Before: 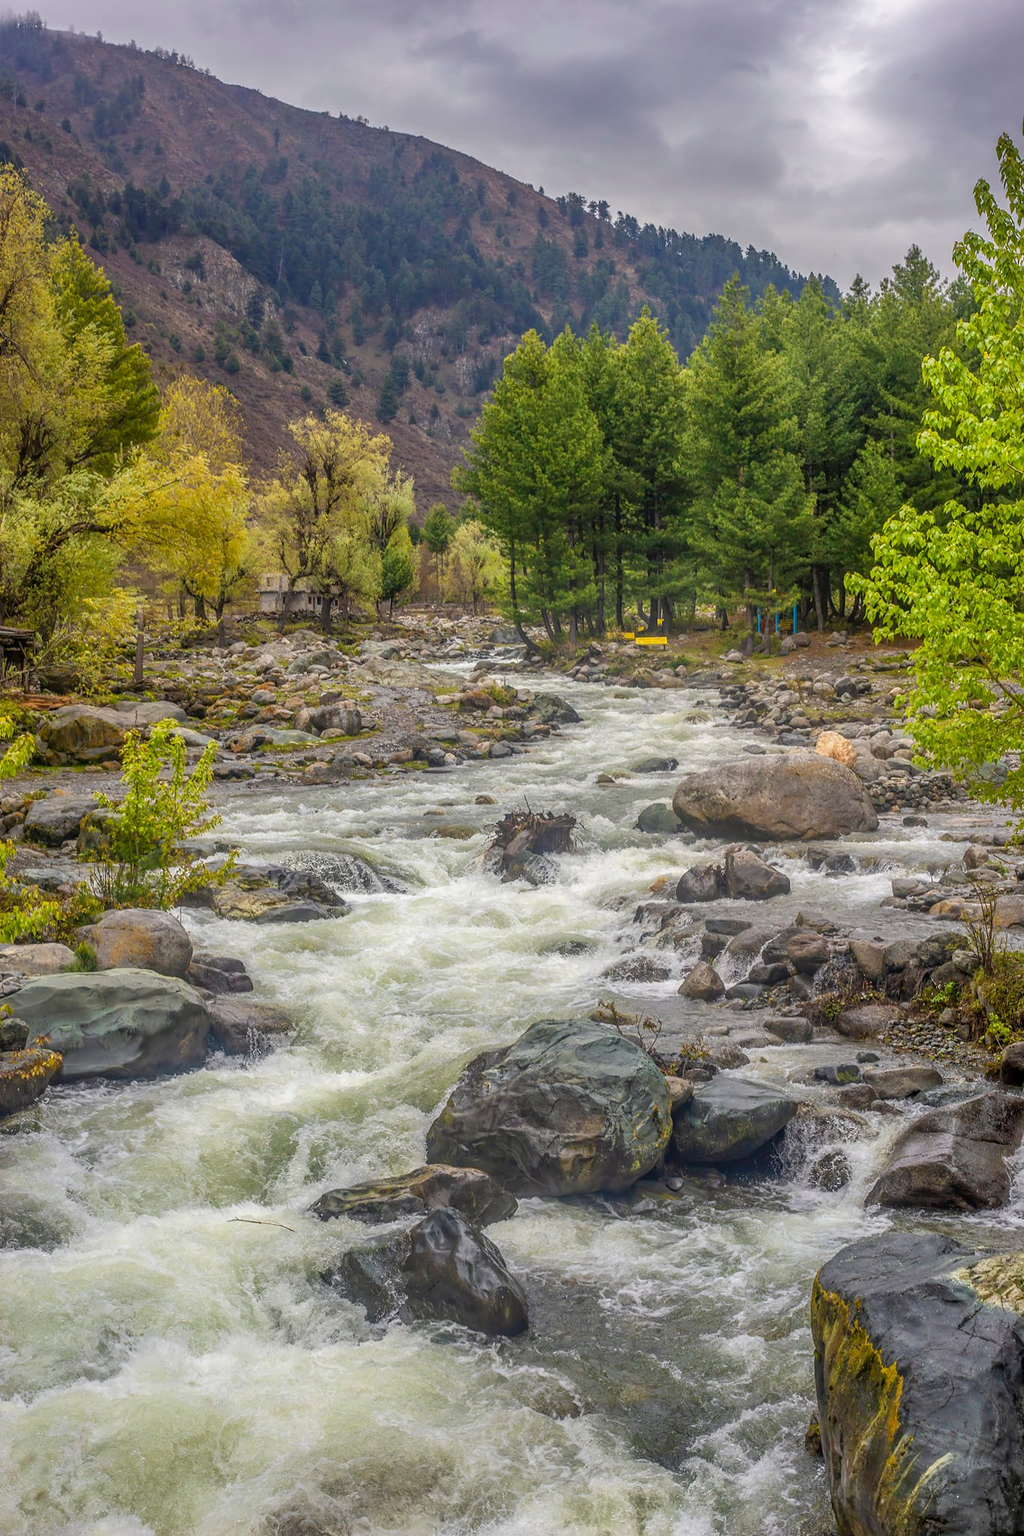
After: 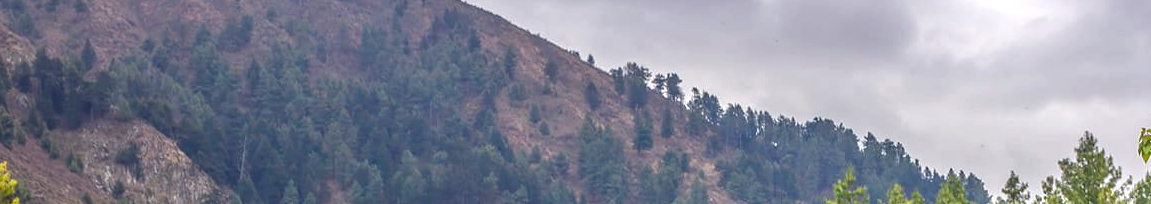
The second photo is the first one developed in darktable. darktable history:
crop and rotate: left 9.644%, top 9.491%, right 6.021%, bottom 80.509%
exposure: black level correction -0.002, exposure 0.54 EV, compensate highlight preservation false
local contrast: highlights 100%, shadows 100%, detail 120%, midtone range 0.2
